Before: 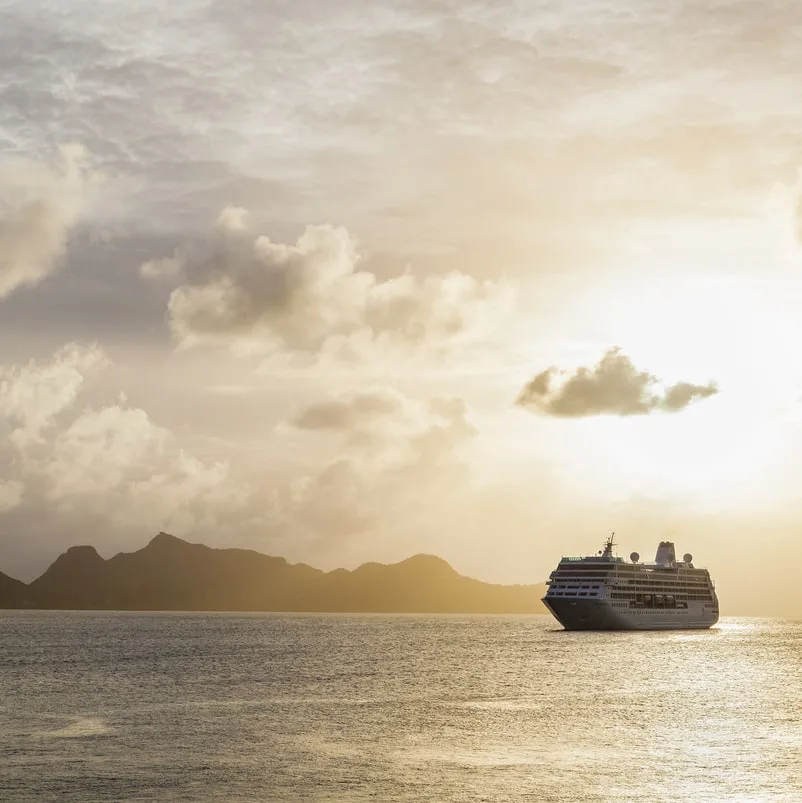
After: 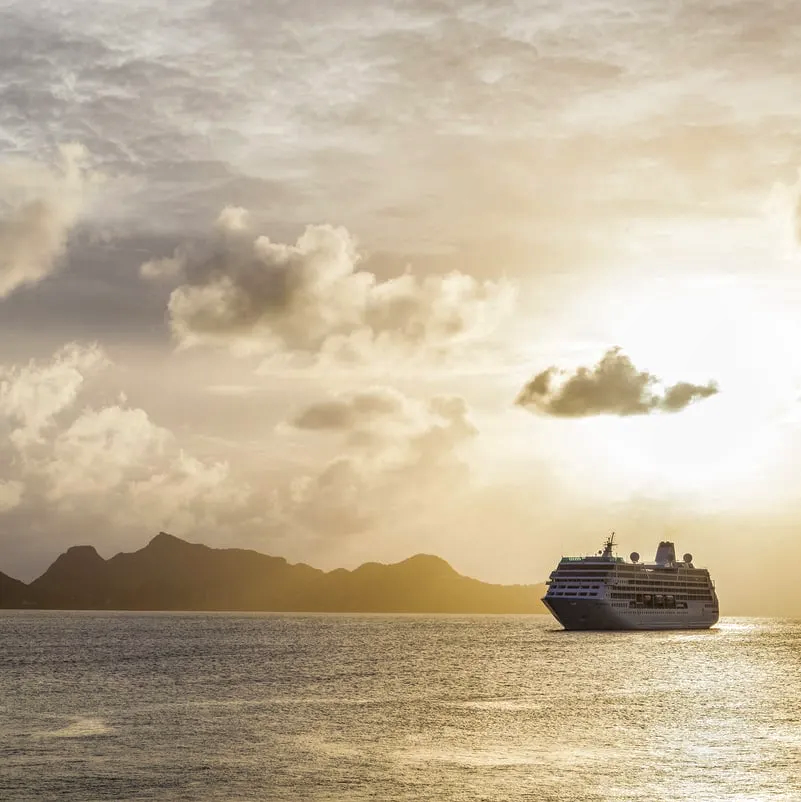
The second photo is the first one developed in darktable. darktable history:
shadows and highlights: radius 125.14, shadows 30.43, highlights -31.1, low approximation 0.01, soften with gaussian
color balance rgb: shadows lift › chroma 3.337%, shadows lift › hue 280.37°, linear chroma grading › shadows -8.637%, linear chroma grading › global chroma 9.715%, perceptual saturation grading › global saturation 0.484%, global vibrance 20%
exposure: compensate highlight preservation false
local contrast: highlights 56%, shadows 53%, detail 130%, midtone range 0.446
